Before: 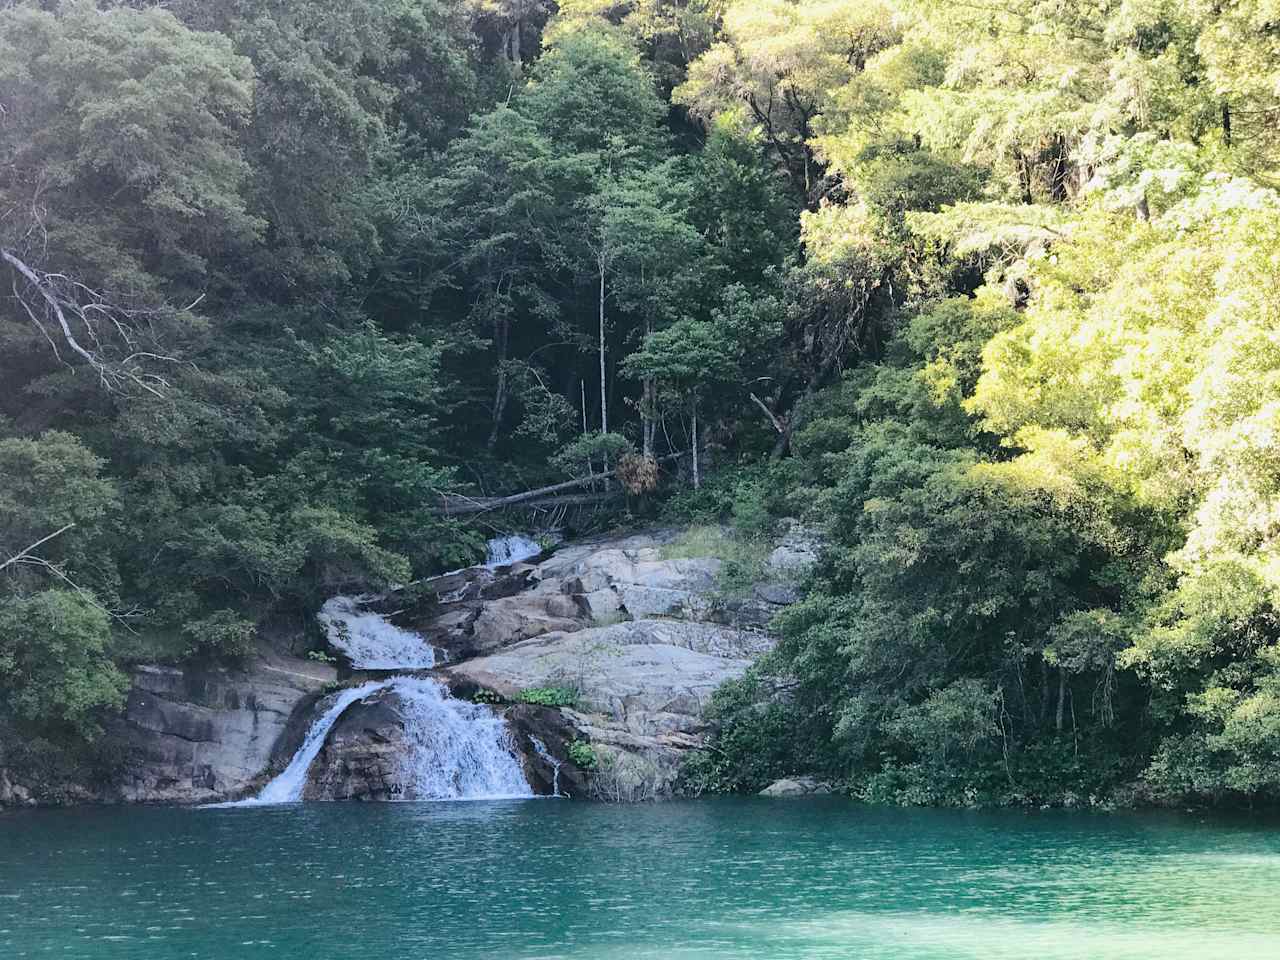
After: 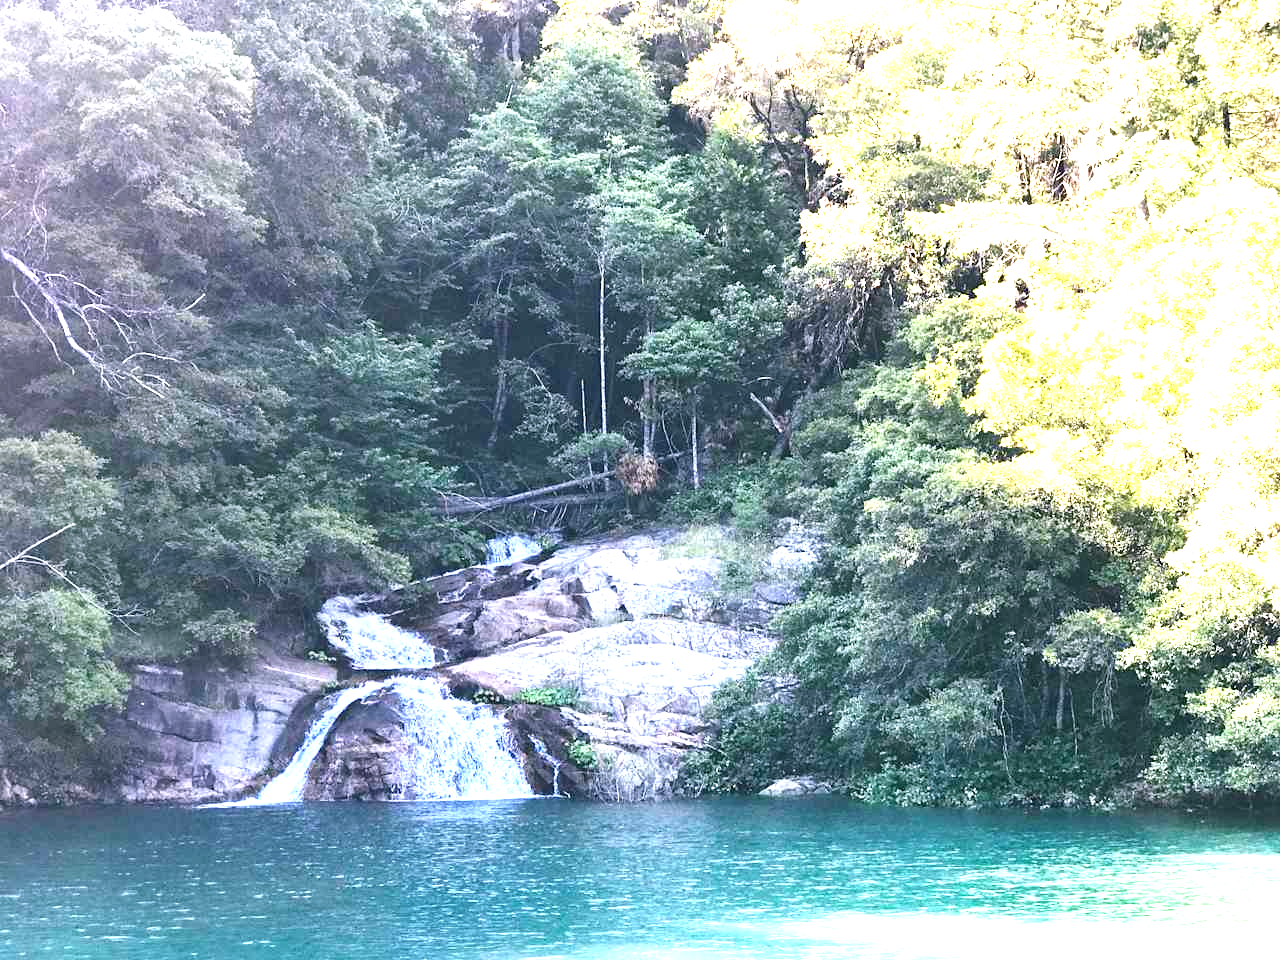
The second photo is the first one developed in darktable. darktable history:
white balance: red 1.05, blue 1.072
exposure: black level correction 0, exposure 1.45 EV, compensate exposure bias true, compensate highlight preservation false
